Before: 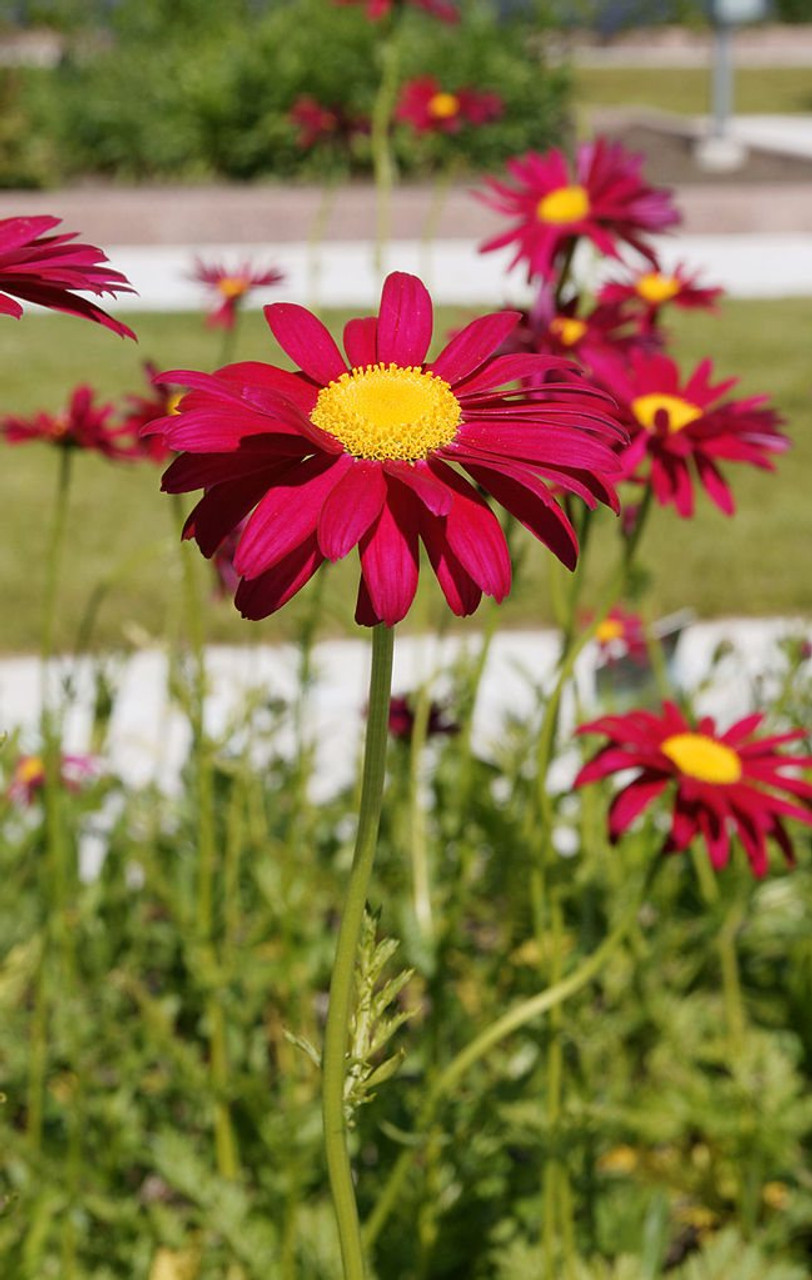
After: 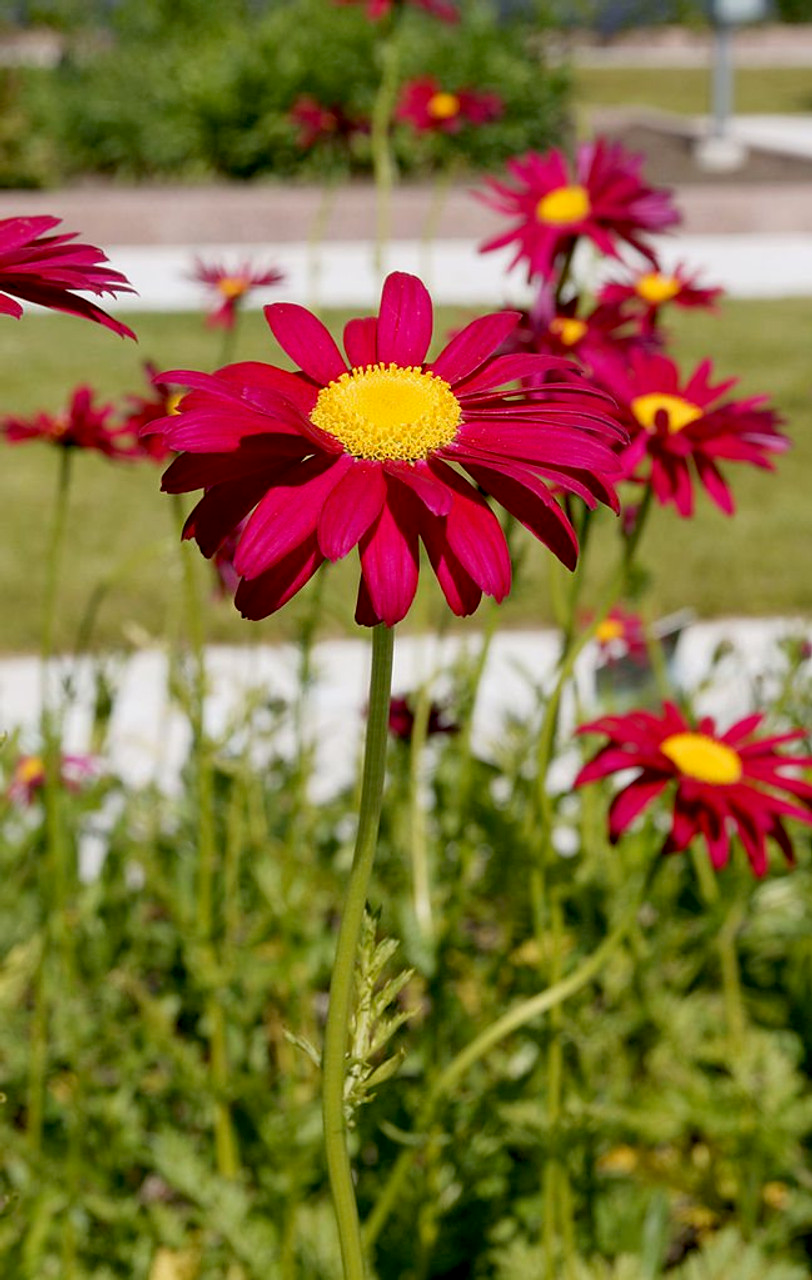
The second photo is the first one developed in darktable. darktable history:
exposure: black level correction 0.011, compensate exposure bias true, compensate highlight preservation false
